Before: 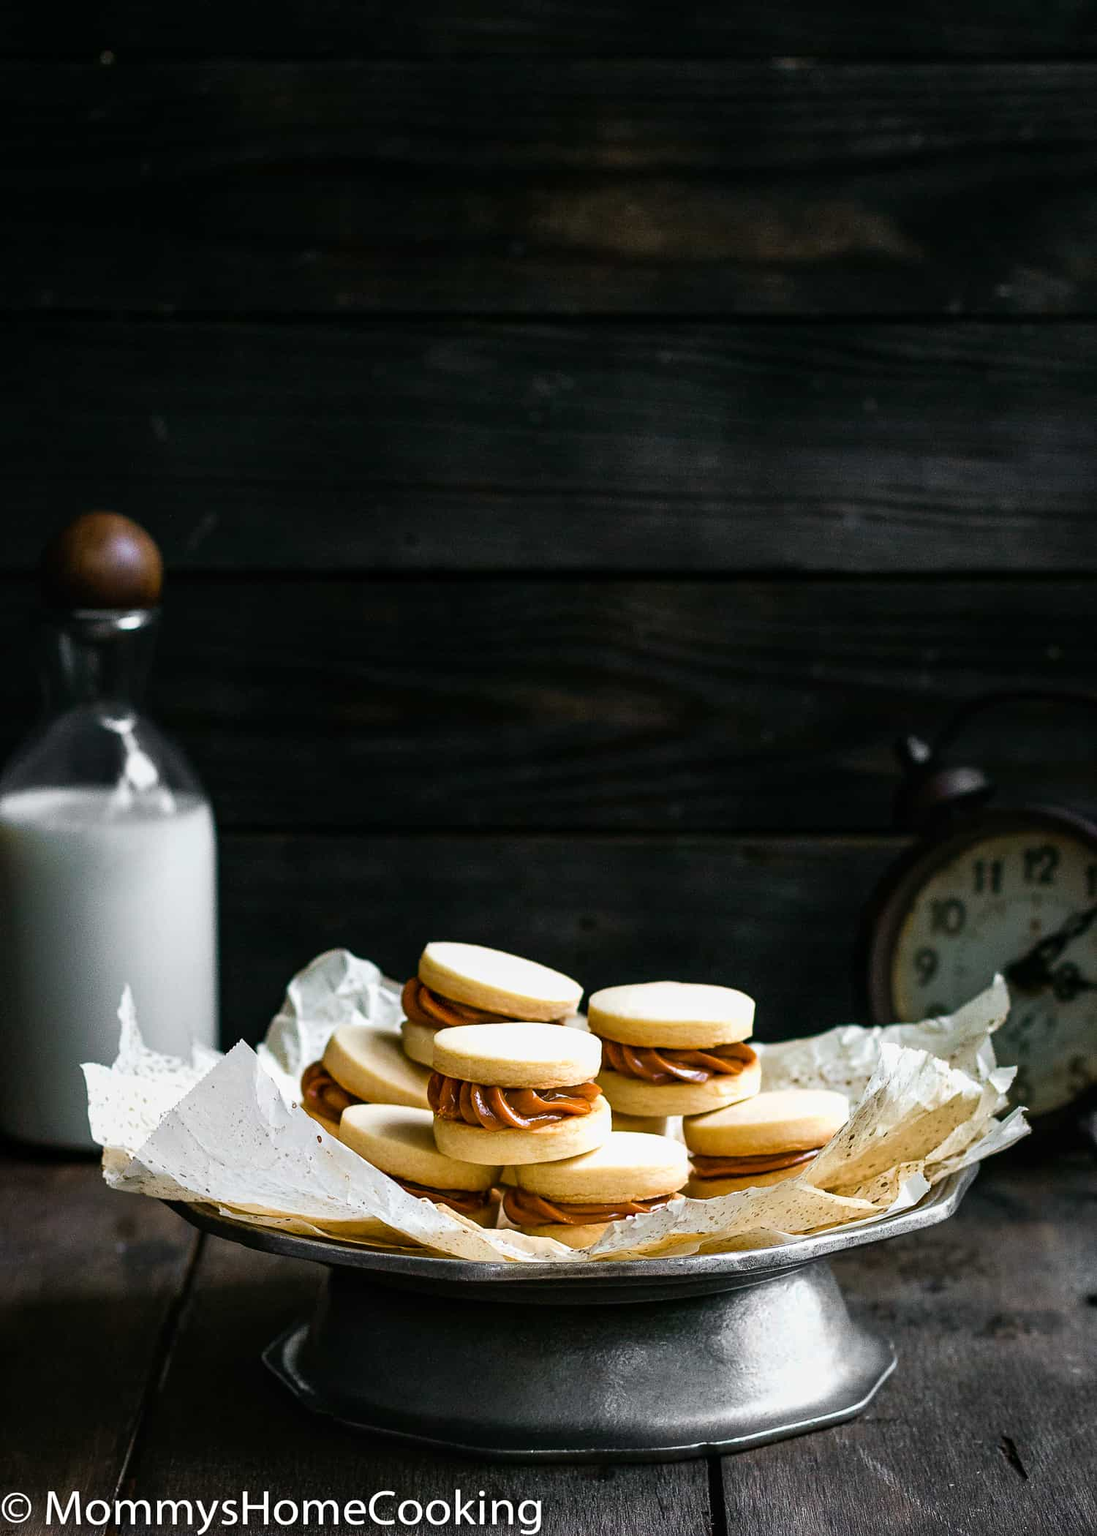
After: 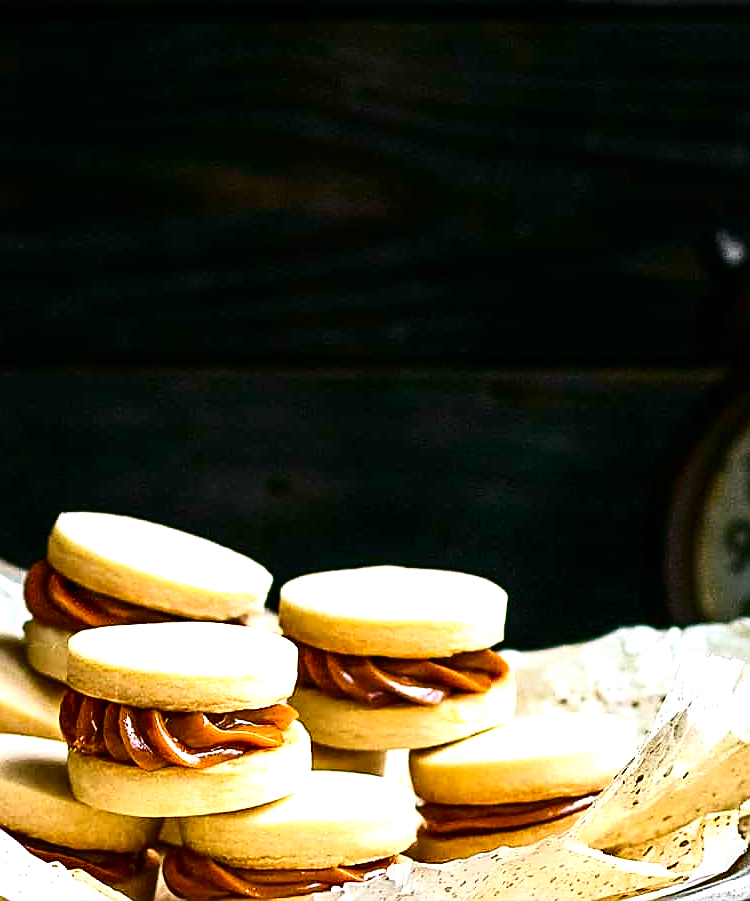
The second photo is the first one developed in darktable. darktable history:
exposure: exposure 0.781 EV, compensate exposure bias true
crop: left 35.039%, top 36.995%, right 14.906%, bottom 20.077%
sharpen: on, module defaults
contrast brightness saturation: contrast 0.201, brightness -0.113, saturation 0.102
